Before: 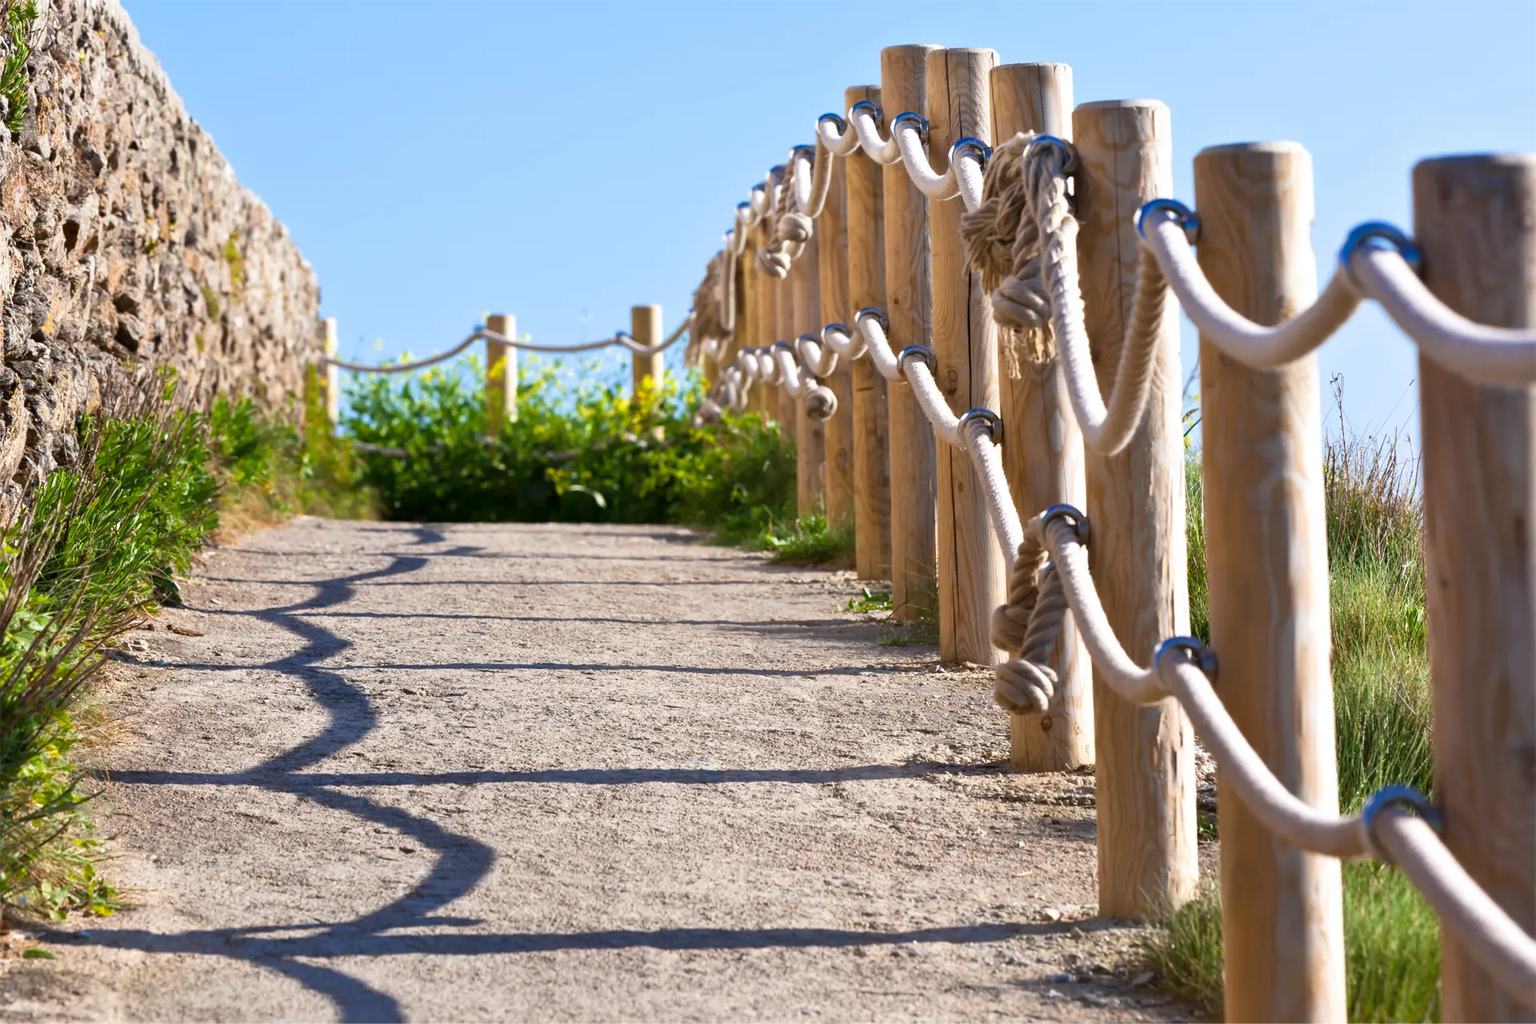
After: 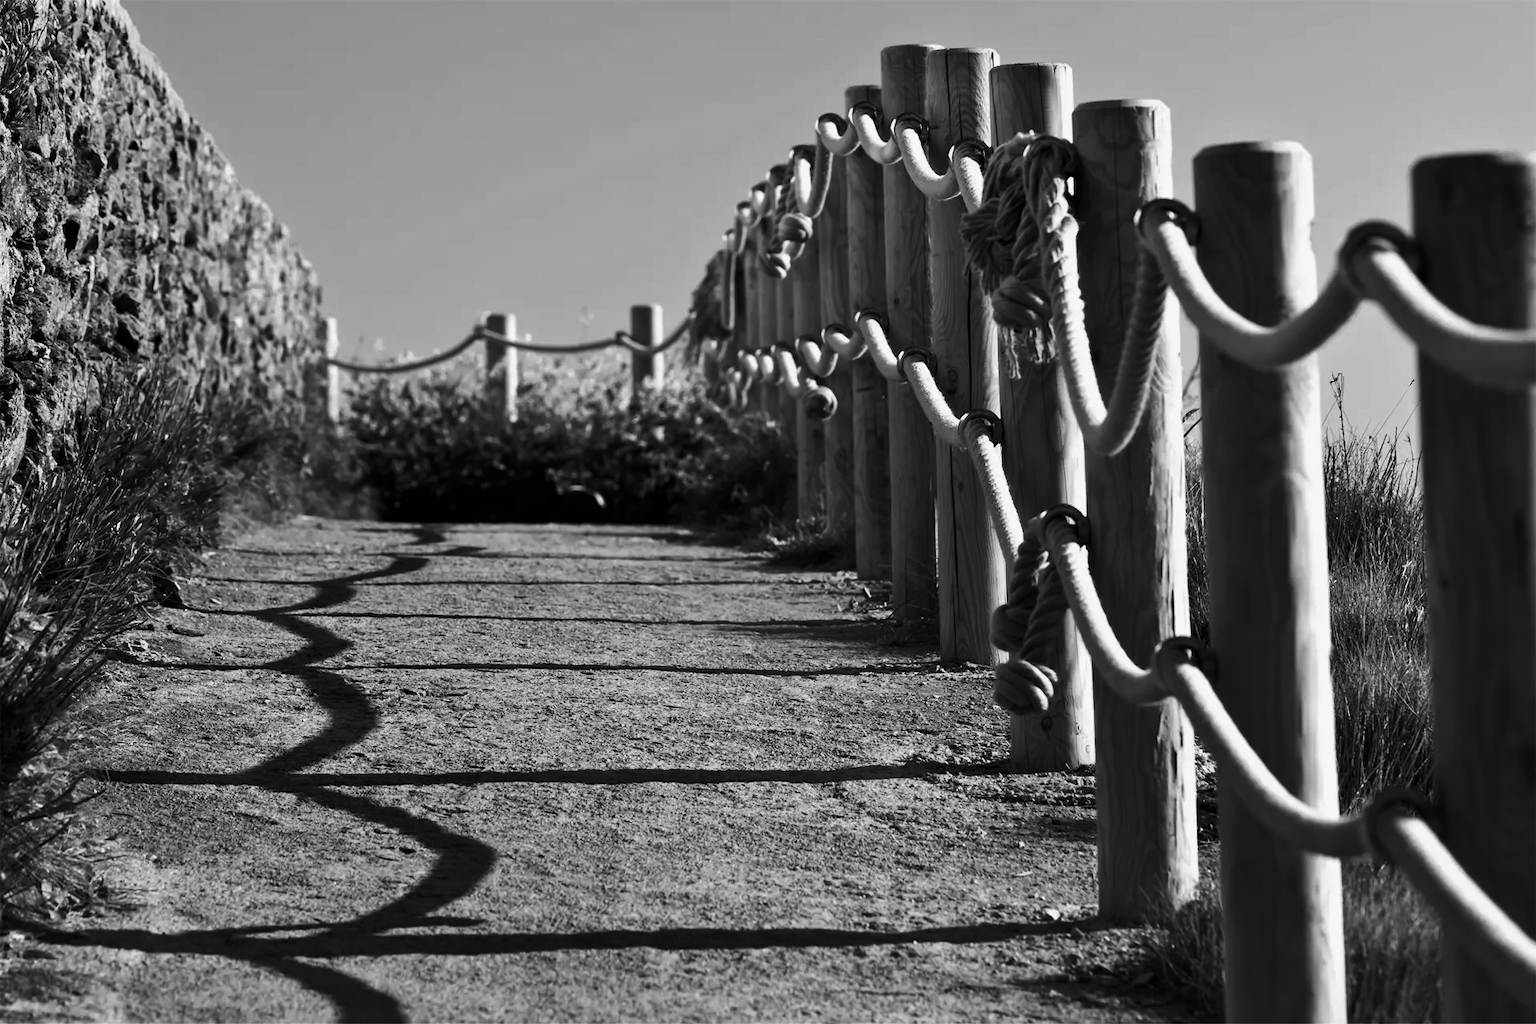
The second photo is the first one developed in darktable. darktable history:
contrast brightness saturation: contrast -0.028, brightness -0.588, saturation -0.995
